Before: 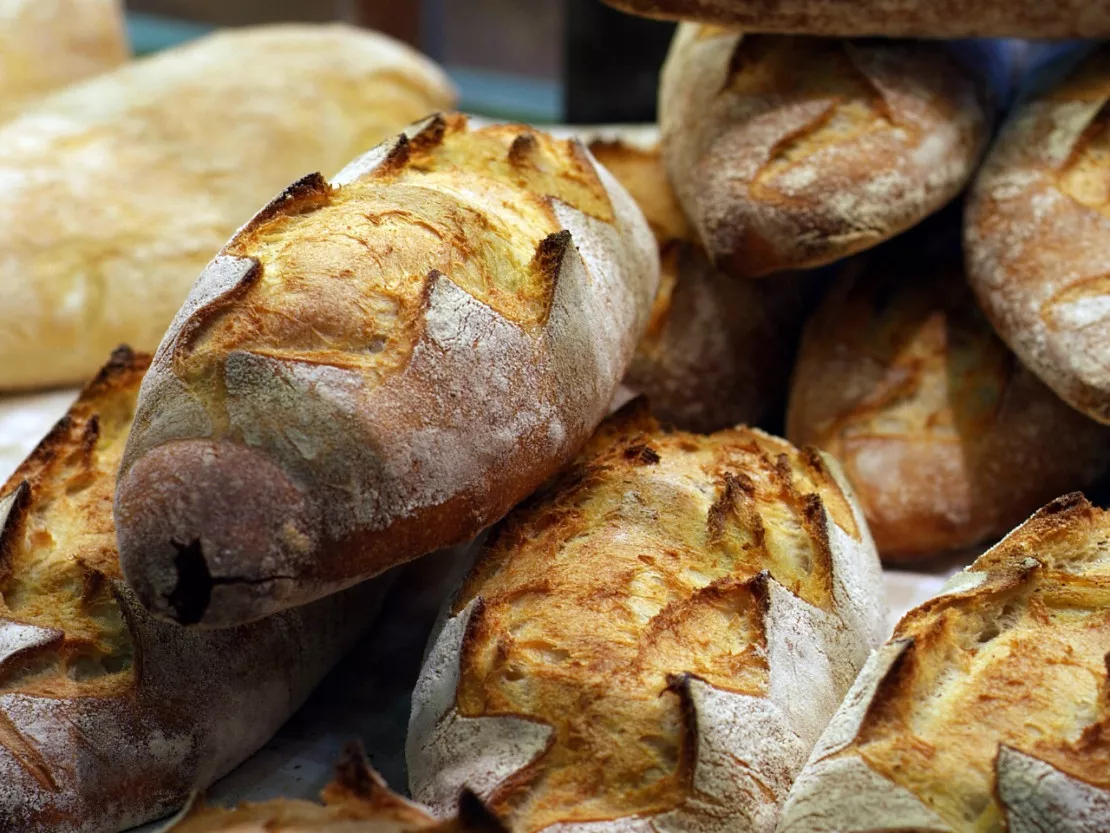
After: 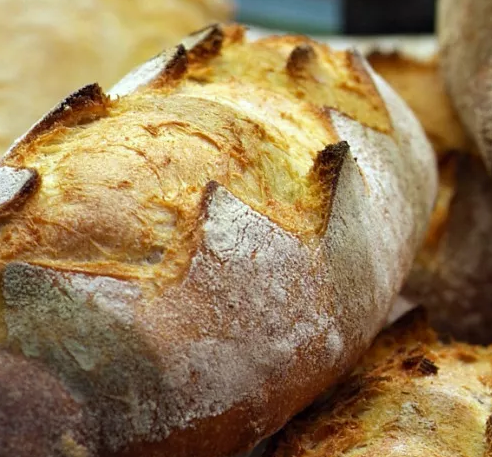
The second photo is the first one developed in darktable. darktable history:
crop: left 20.035%, top 10.796%, right 35.567%, bottom 34.339%
color correction: highlights a* -2.67, highlights b* 2.29
